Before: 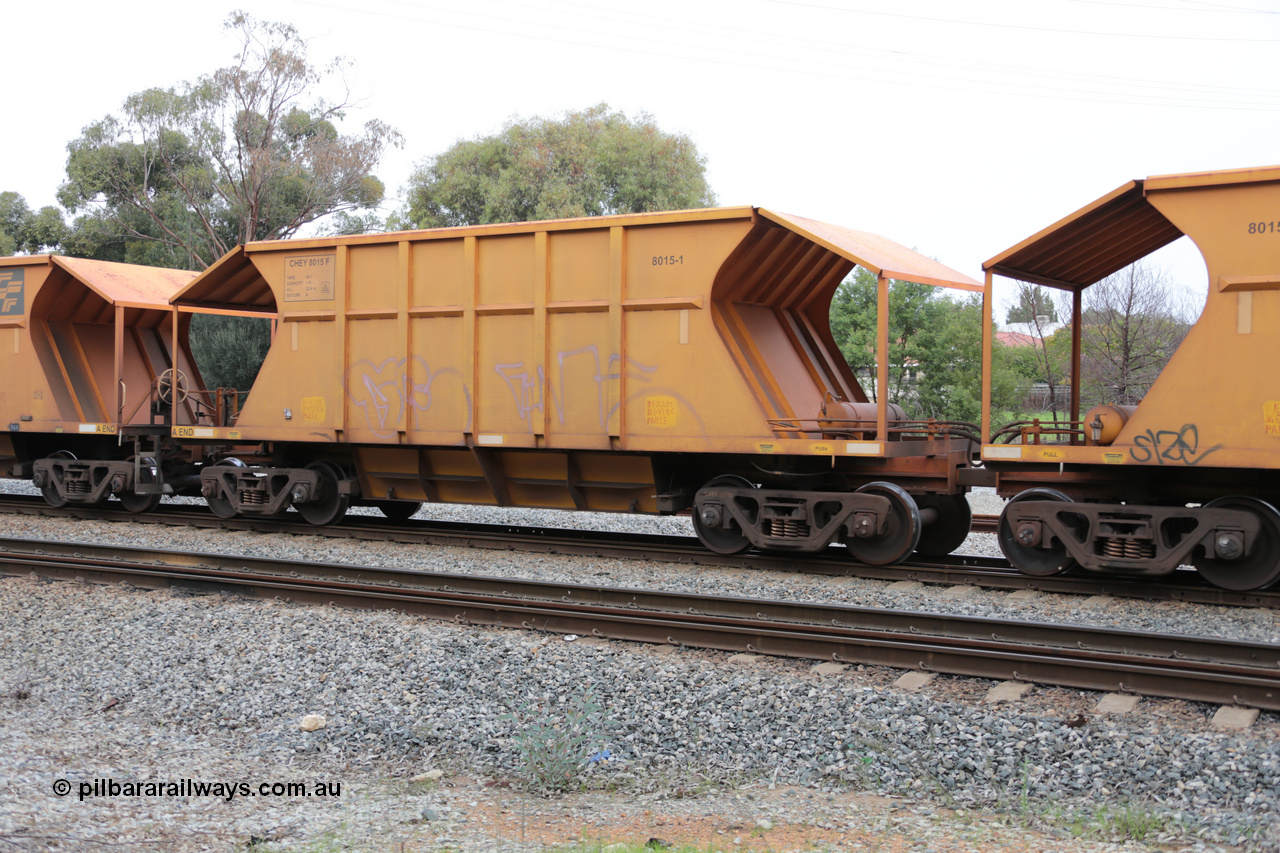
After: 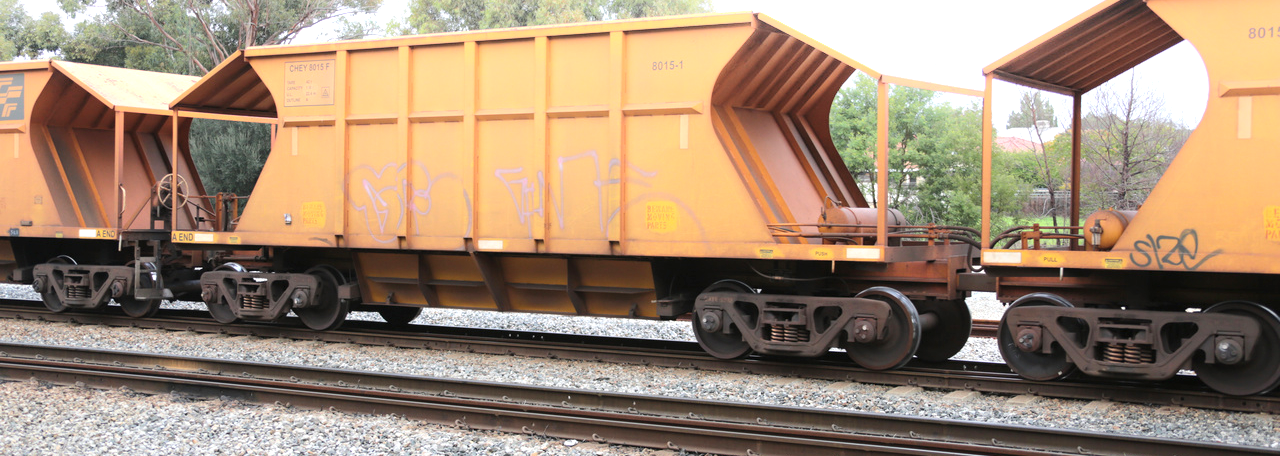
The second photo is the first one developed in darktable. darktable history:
crop and rotate: top 23.043%, bottom 23.437%
exposure: black level correction 0, exposure 1.45 EV, compensate exposure bias true, compensate highlight preservation false
shadows and highlights: shadows -40.15, highlights 62.88, soften with gaussian
